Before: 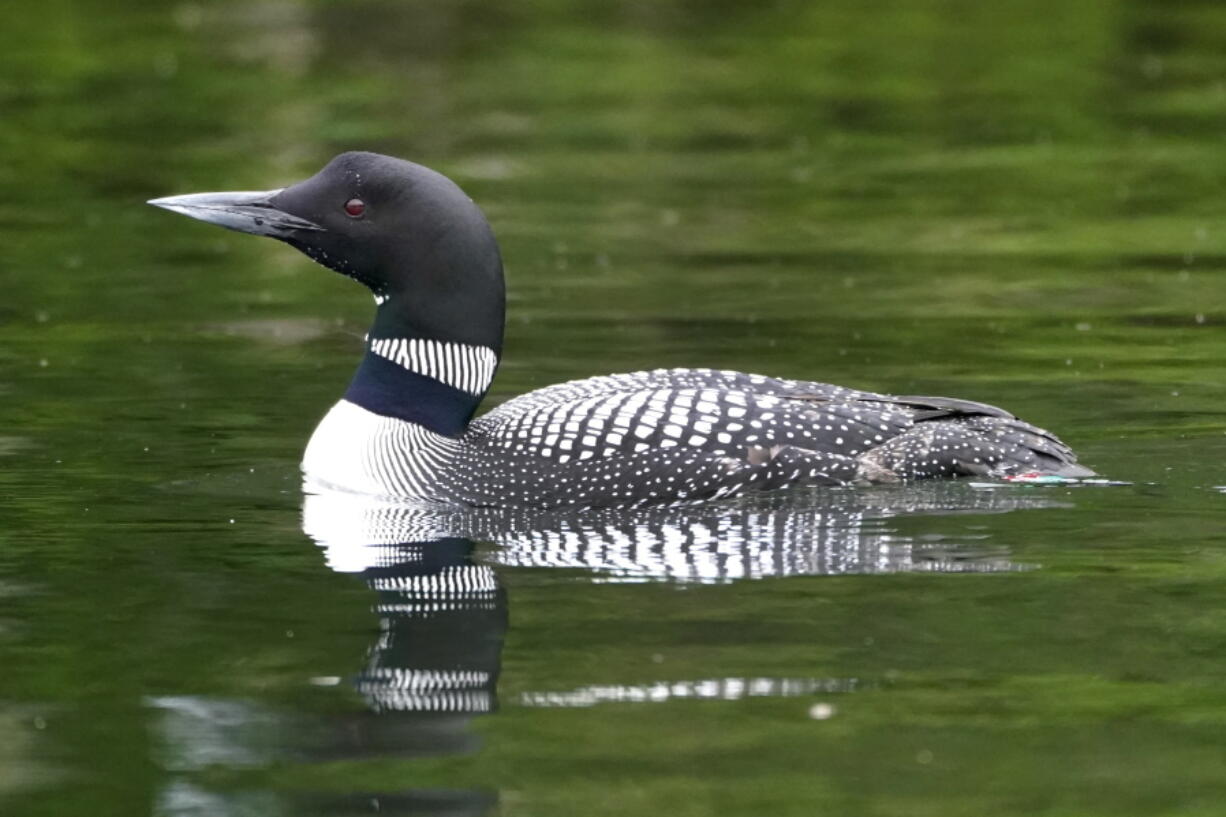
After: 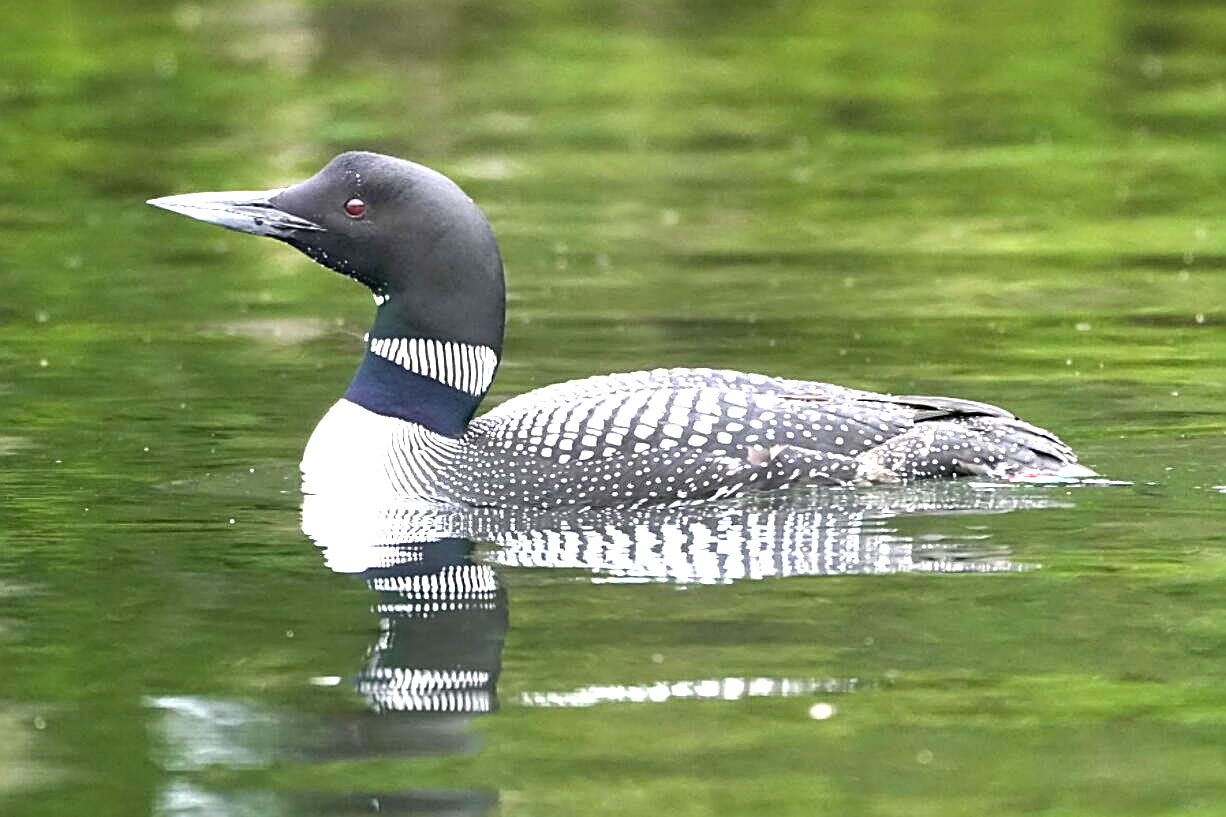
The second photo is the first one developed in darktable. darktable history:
sharpen: amount 0.743
exposure: black level correction 0, exposure 1.475 EV, compensate exposure bias true, compensate highlight preservation false
